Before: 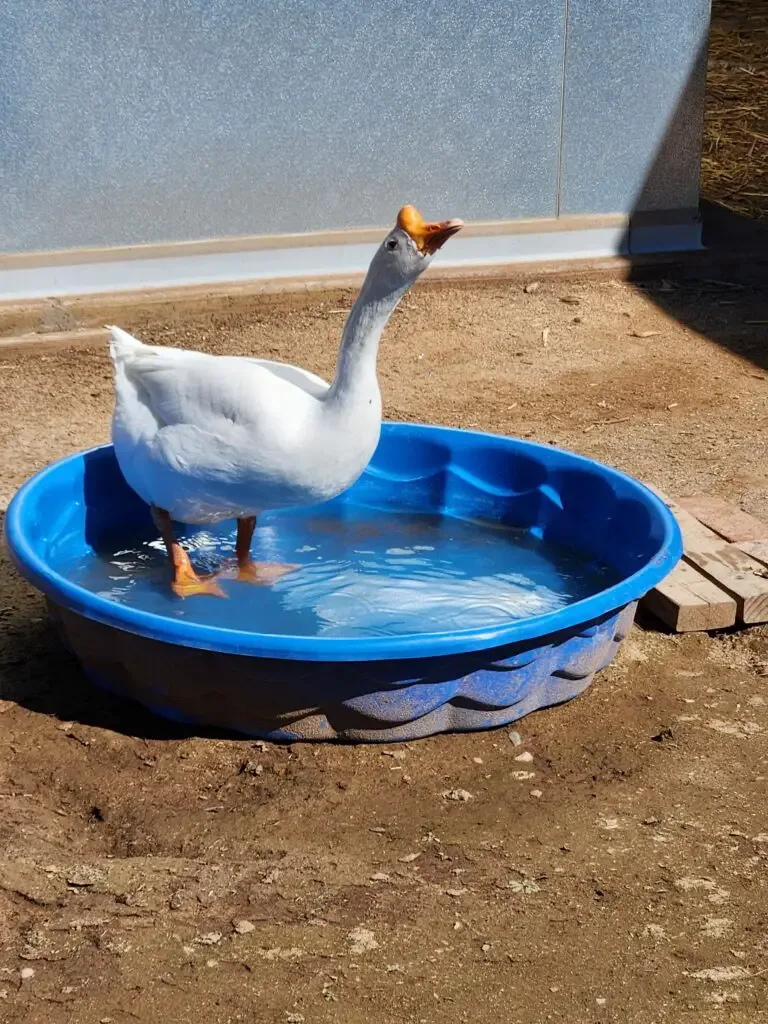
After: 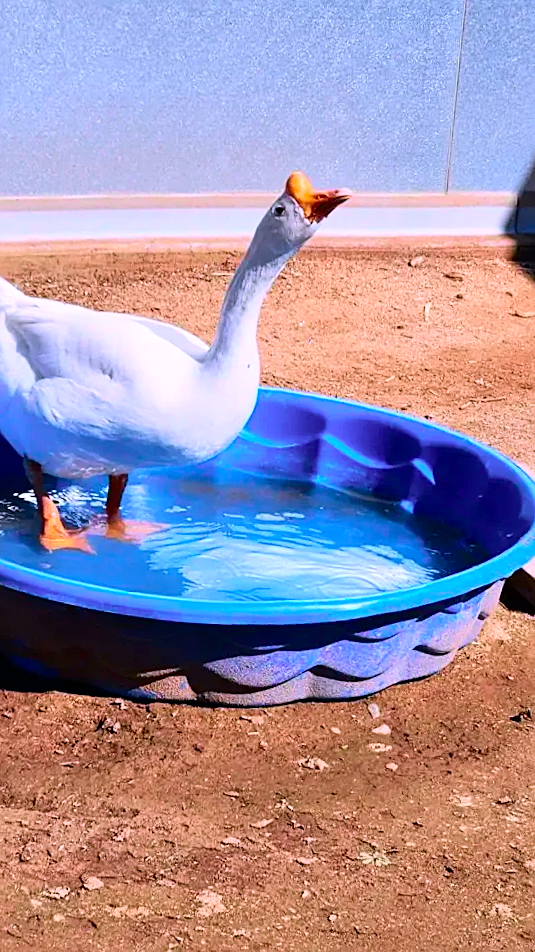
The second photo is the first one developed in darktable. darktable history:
sharpen: on, module defaults
tone curve: curves: ch0 [(0, 0) (0.051, 0.027) (0.096, 0.071) (0.219, 0.248) (0.428, 0.52) (0.596, 0.713) (0.727, 0.823) (0.859, 0.924) (1, 1)]; ch1 [(0, 0) (0.1, 0.038) (0.318, 0.221) (0.413, 0.325) (0.443, 0.412) (0.483, 0.474) (0.503, 0.501) (0.516, 0.515) (0.548, 0.575) (0.561, 0.596) (0.594, 0.647) (0.666, 0.701) (1, 1)]; ch2 [(0, 0) (0.453, 0.435) (0.479, 0.476) (0.504, 0.5) (0.52, 0.526) (0.557, 0.585) (0.583, 0.608) (0.824, 0.815) (1, 1)], color space Lab, independent channels, preserve colors none
color balance: output saturation 110%
white balance: red 1.042, blue 1.17
crop and rotate: angle -3.27°, left 14.277%, top 0.028%, right 10.766%, bottom 0.028%
